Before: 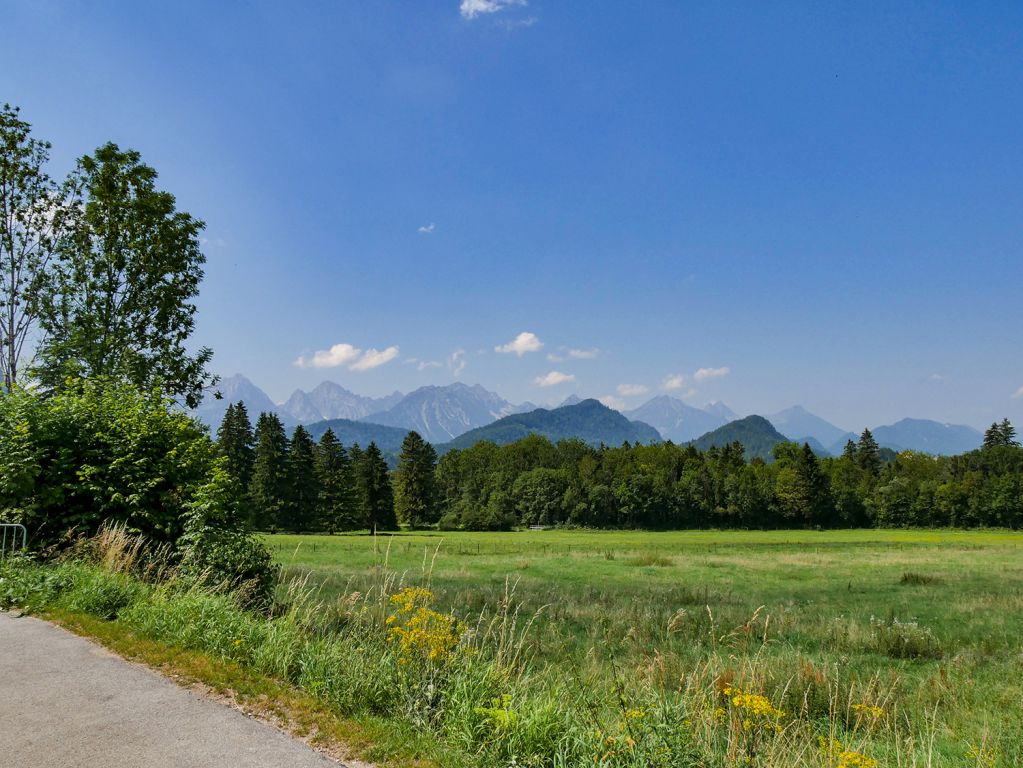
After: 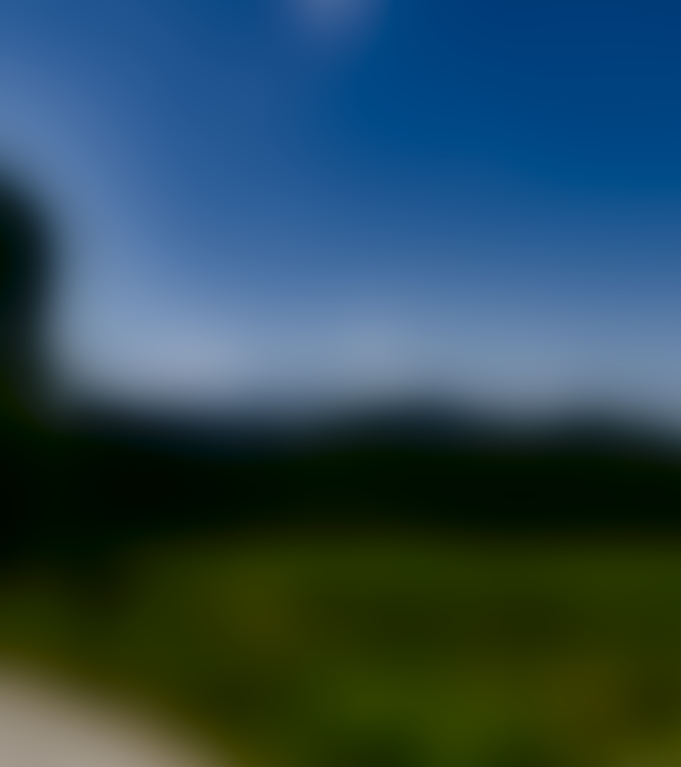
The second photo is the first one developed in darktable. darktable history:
crop and rotate: left 15.055%, right 18.278%
rotate and perspective: crop left 0, crop top 0
sharpen: amount 0.2
lowpass: radius 31.92, contrast 1.72, brightness -0.98, saturation 0.94
